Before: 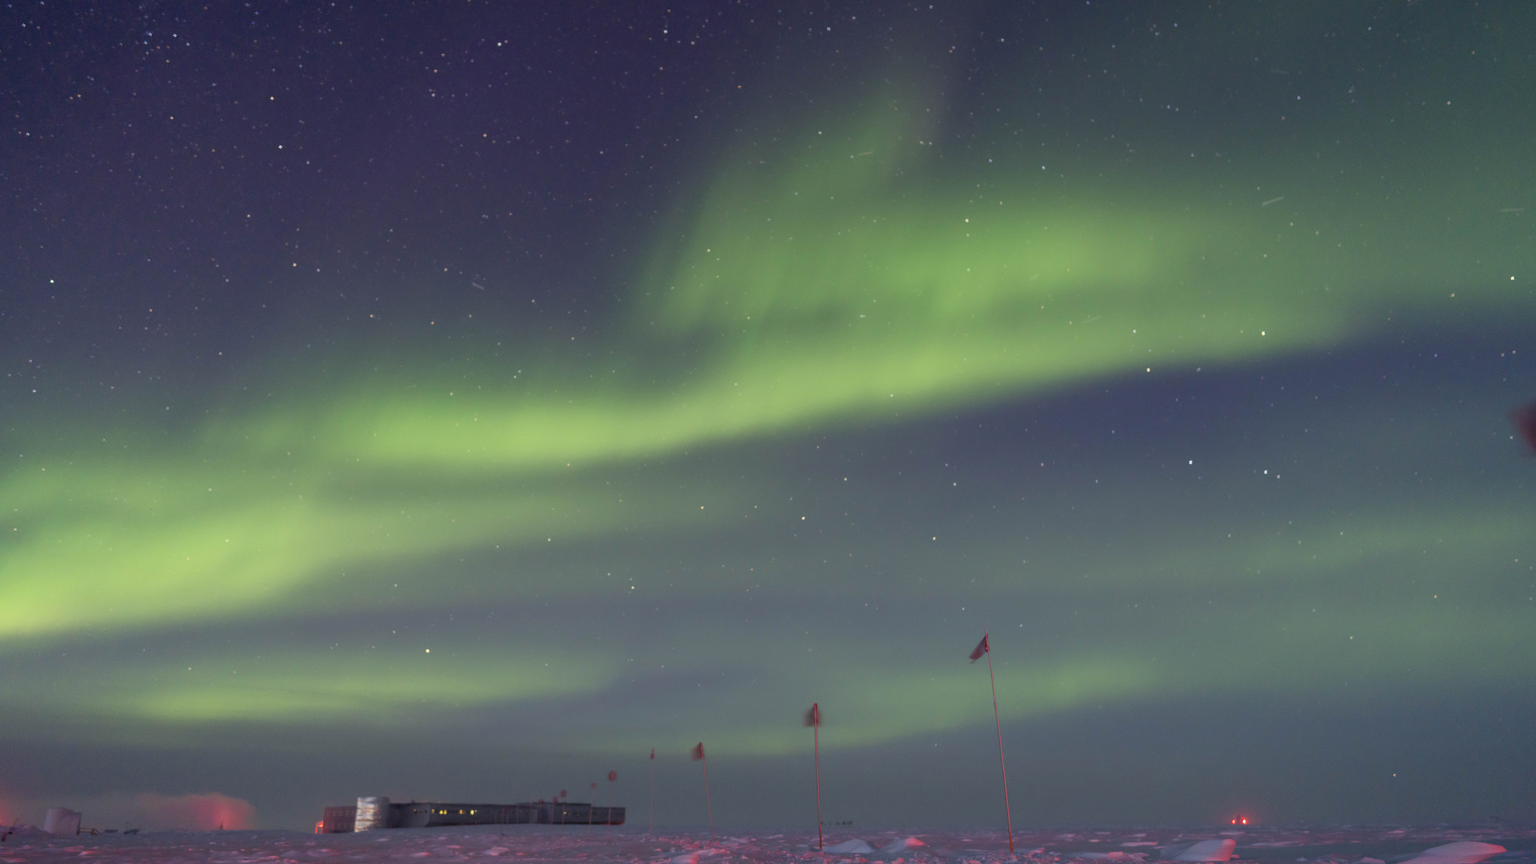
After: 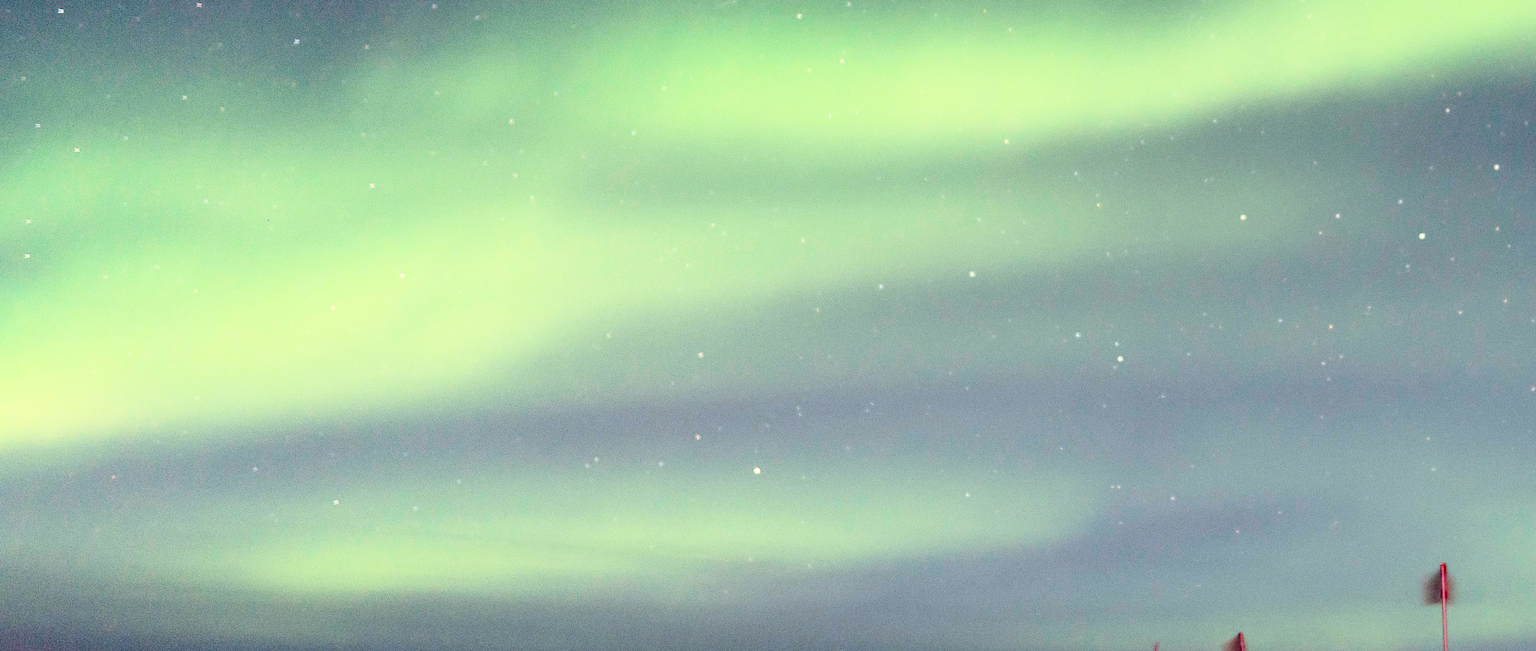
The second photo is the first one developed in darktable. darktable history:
crop: top 44.563%, right 43.485%, bottom 12.779%
sharpen: on, module defaults
contrast brightness saturation: contrast 0.288
base curve: curves: ch0 [(0, 0) (0.028, 0.03) (0.121, 0.232) (0.46, 0.748) (0.859, 0.968) (1, 1)], preserve colors none
